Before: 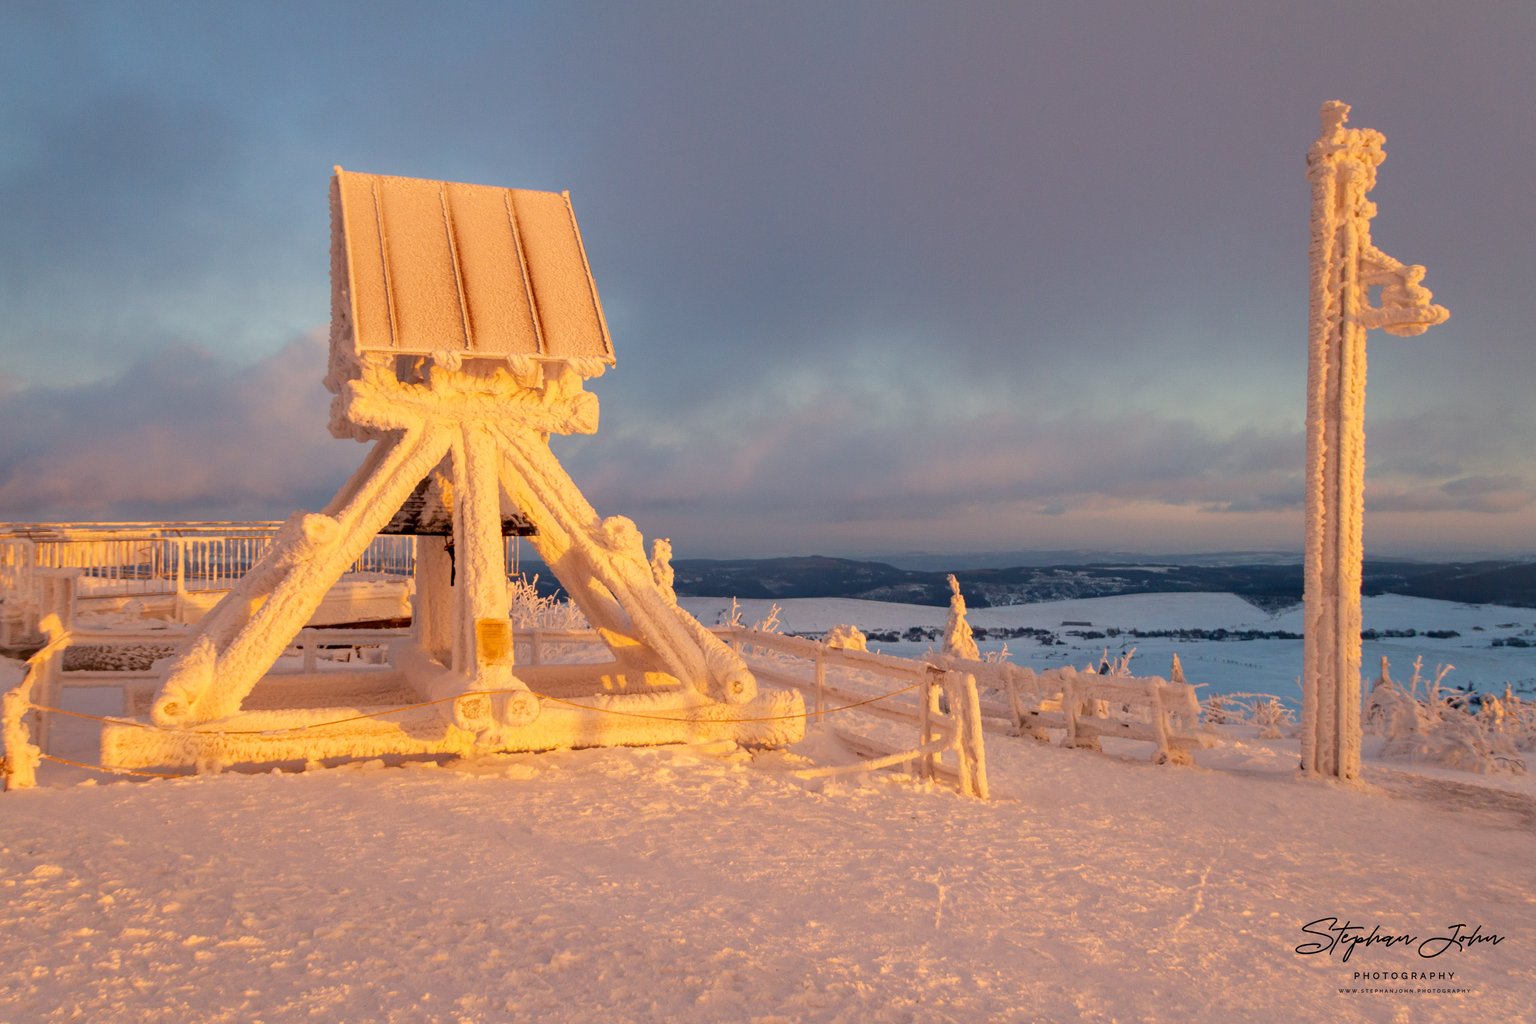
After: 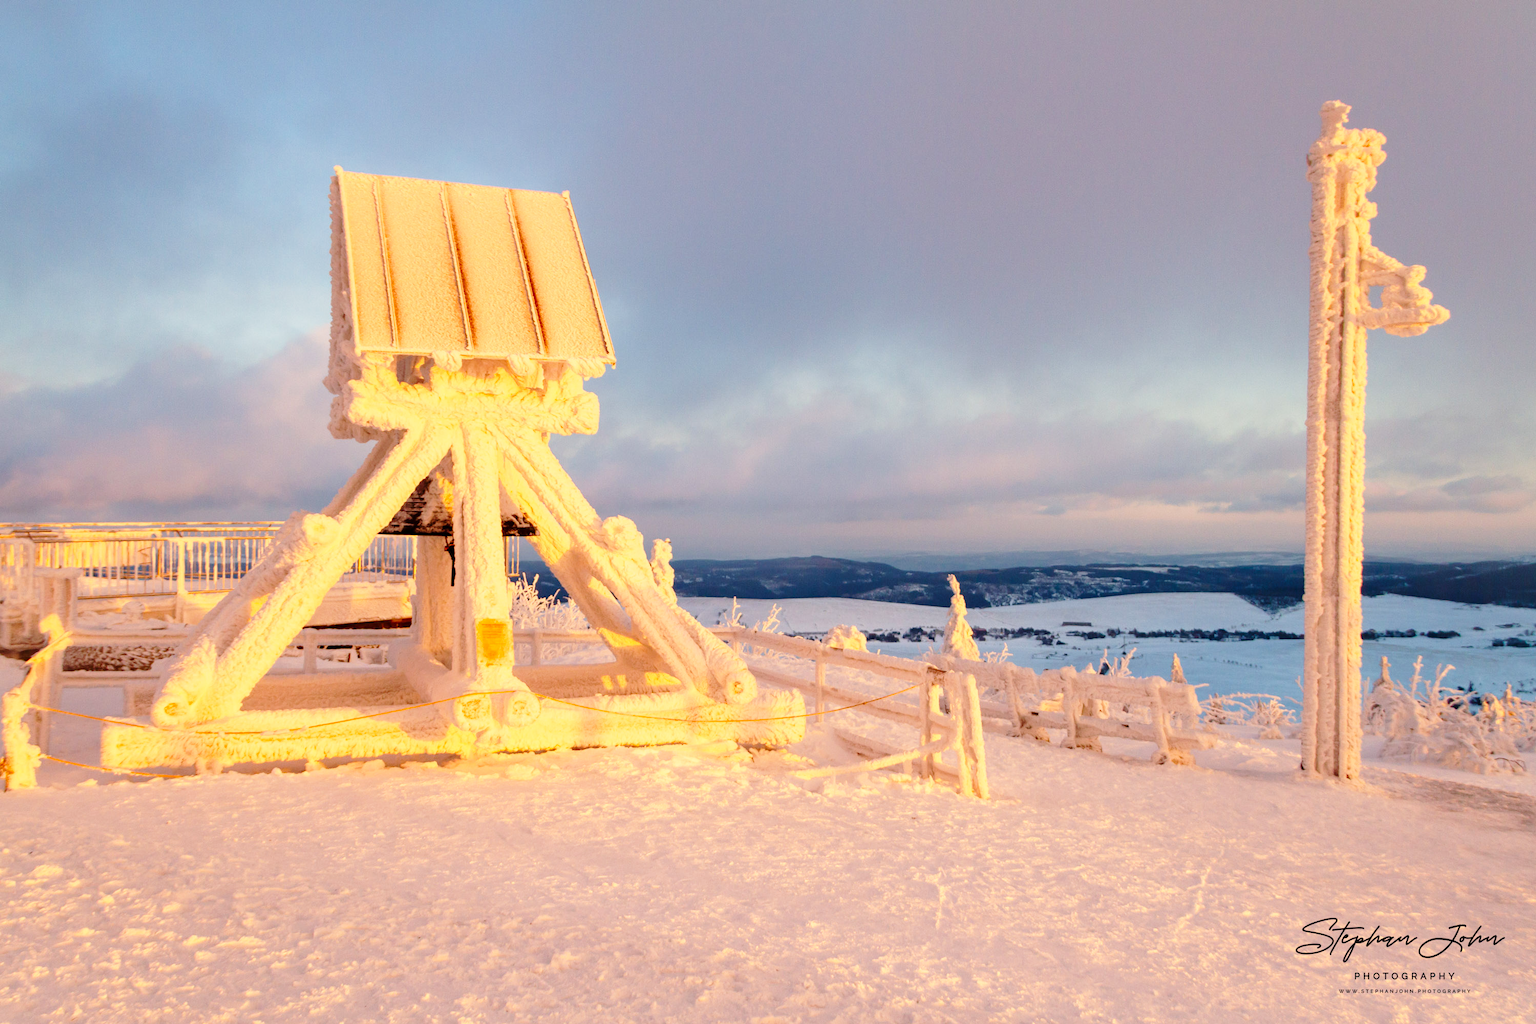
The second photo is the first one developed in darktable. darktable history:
base curve: curves: ch0 [(0, 0) (0.028, 0.03) (0.121, 0.232) (0.46, 0.748) (0.859, 0.968) (1, 1)], preserve colors none
local contrast: mode bilateral grid, contrast 15, coarseness 36, detail 104%, midtone range 0.2
